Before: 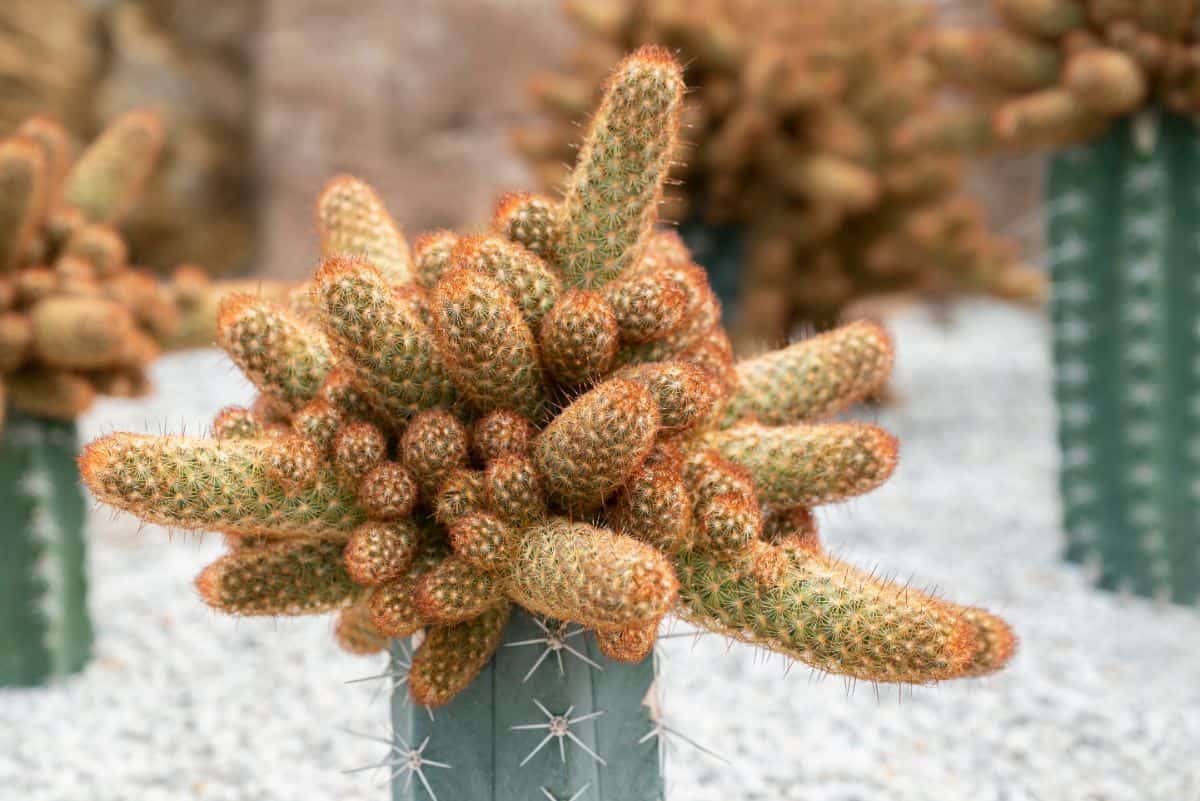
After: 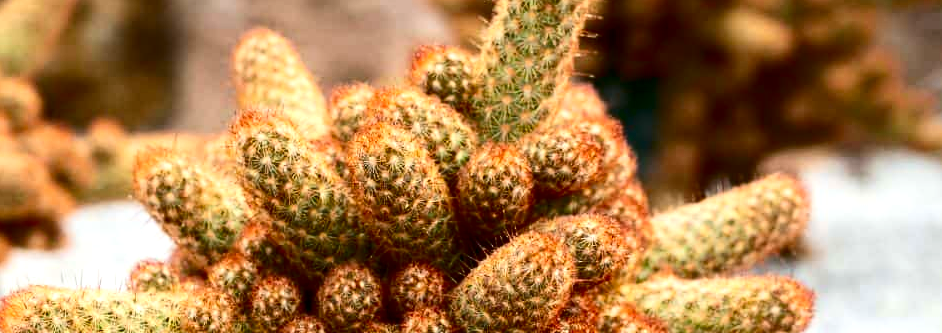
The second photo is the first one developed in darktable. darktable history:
contrast brightness saturation: contrast 0.224, brightness -0.182, saturation 0.24
crop: left 7.033%, top 18.457%, right 14.442%, bottom 39.903%
exposure: black level correction 0.003, exposure 0.38 EV, compensate highlight preservation false
